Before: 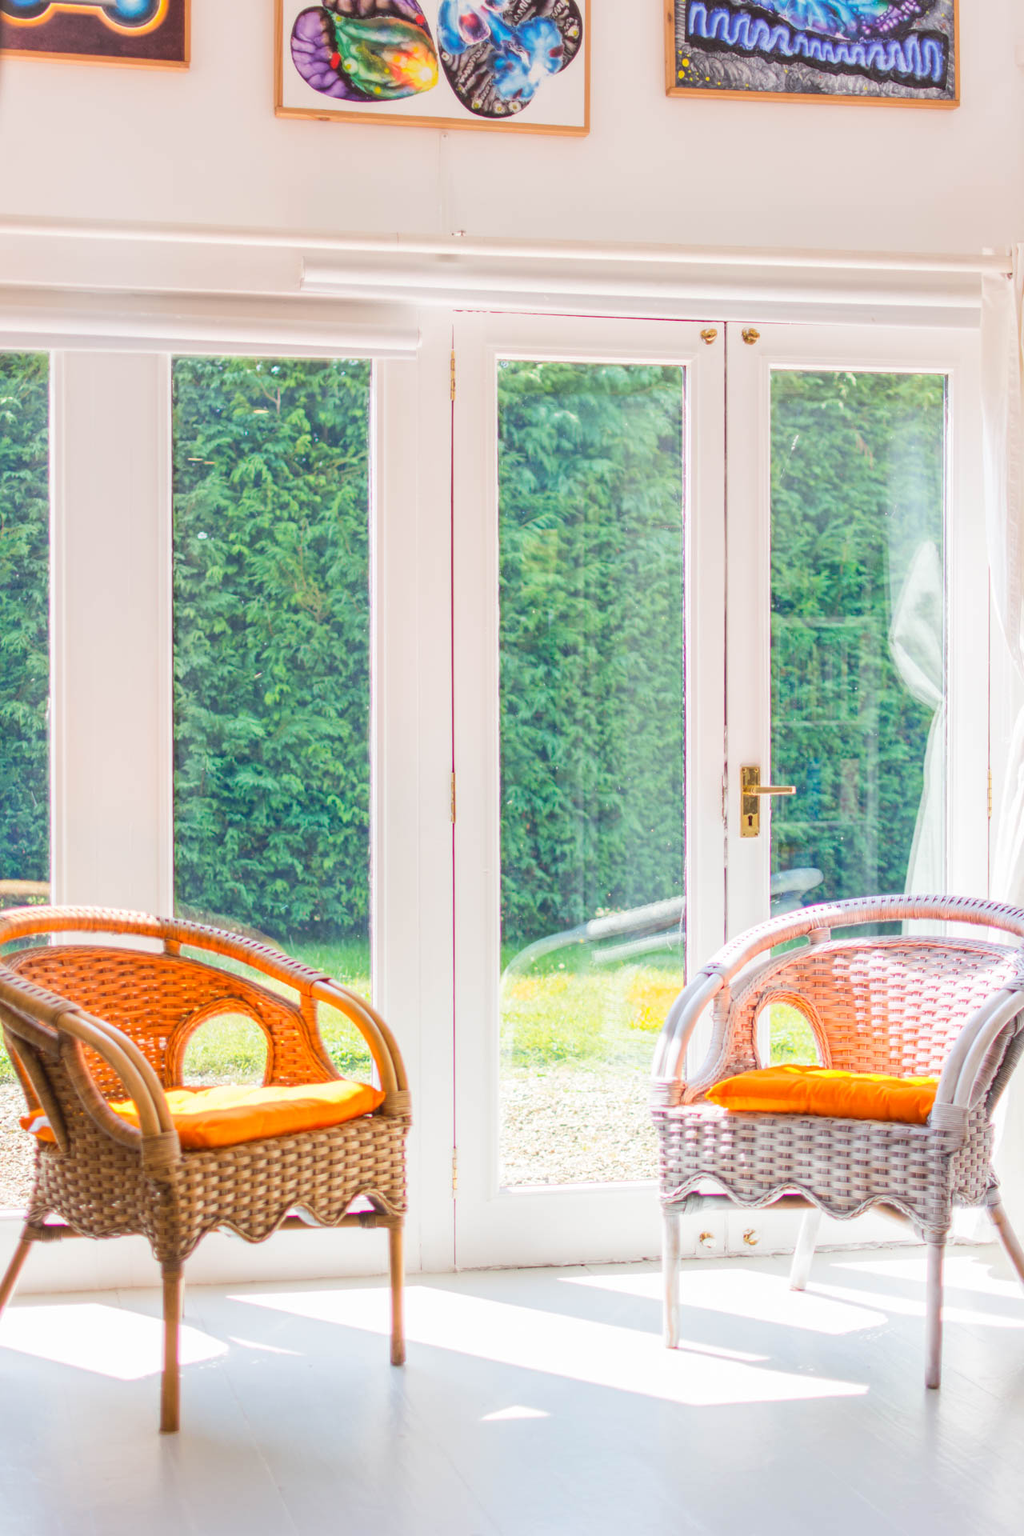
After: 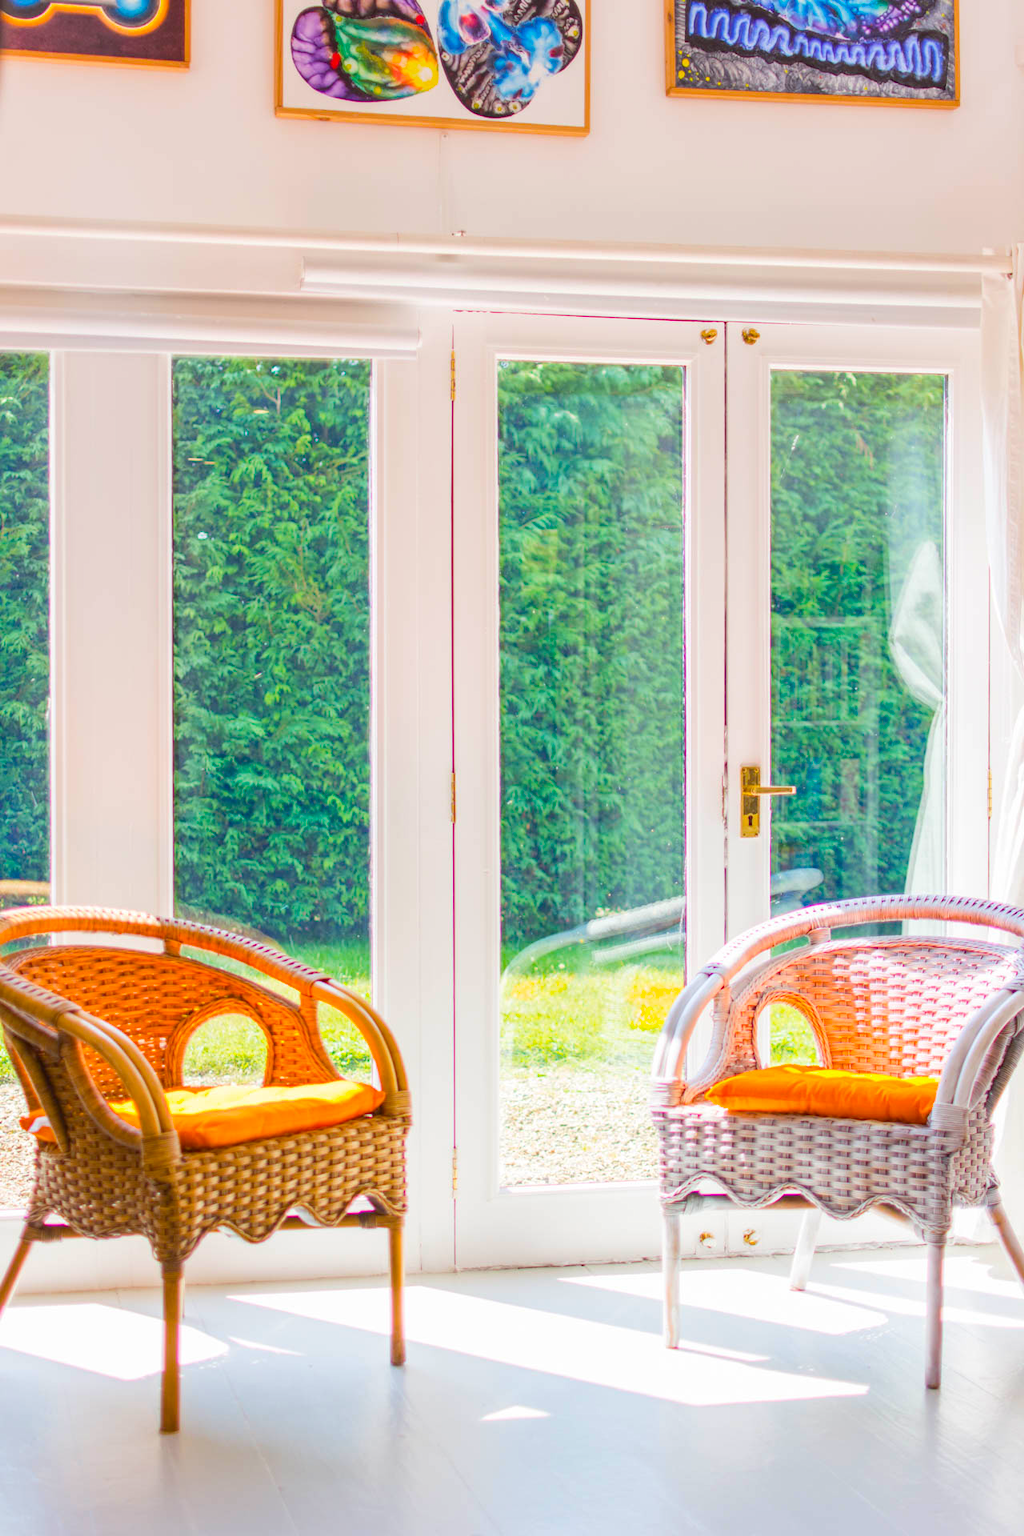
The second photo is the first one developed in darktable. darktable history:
color balance rgb: perceptual saturation grading › global saturation 30%, global vibrance 10%
haze removal: strength 0.1, compatibility mode true, adaptive false
